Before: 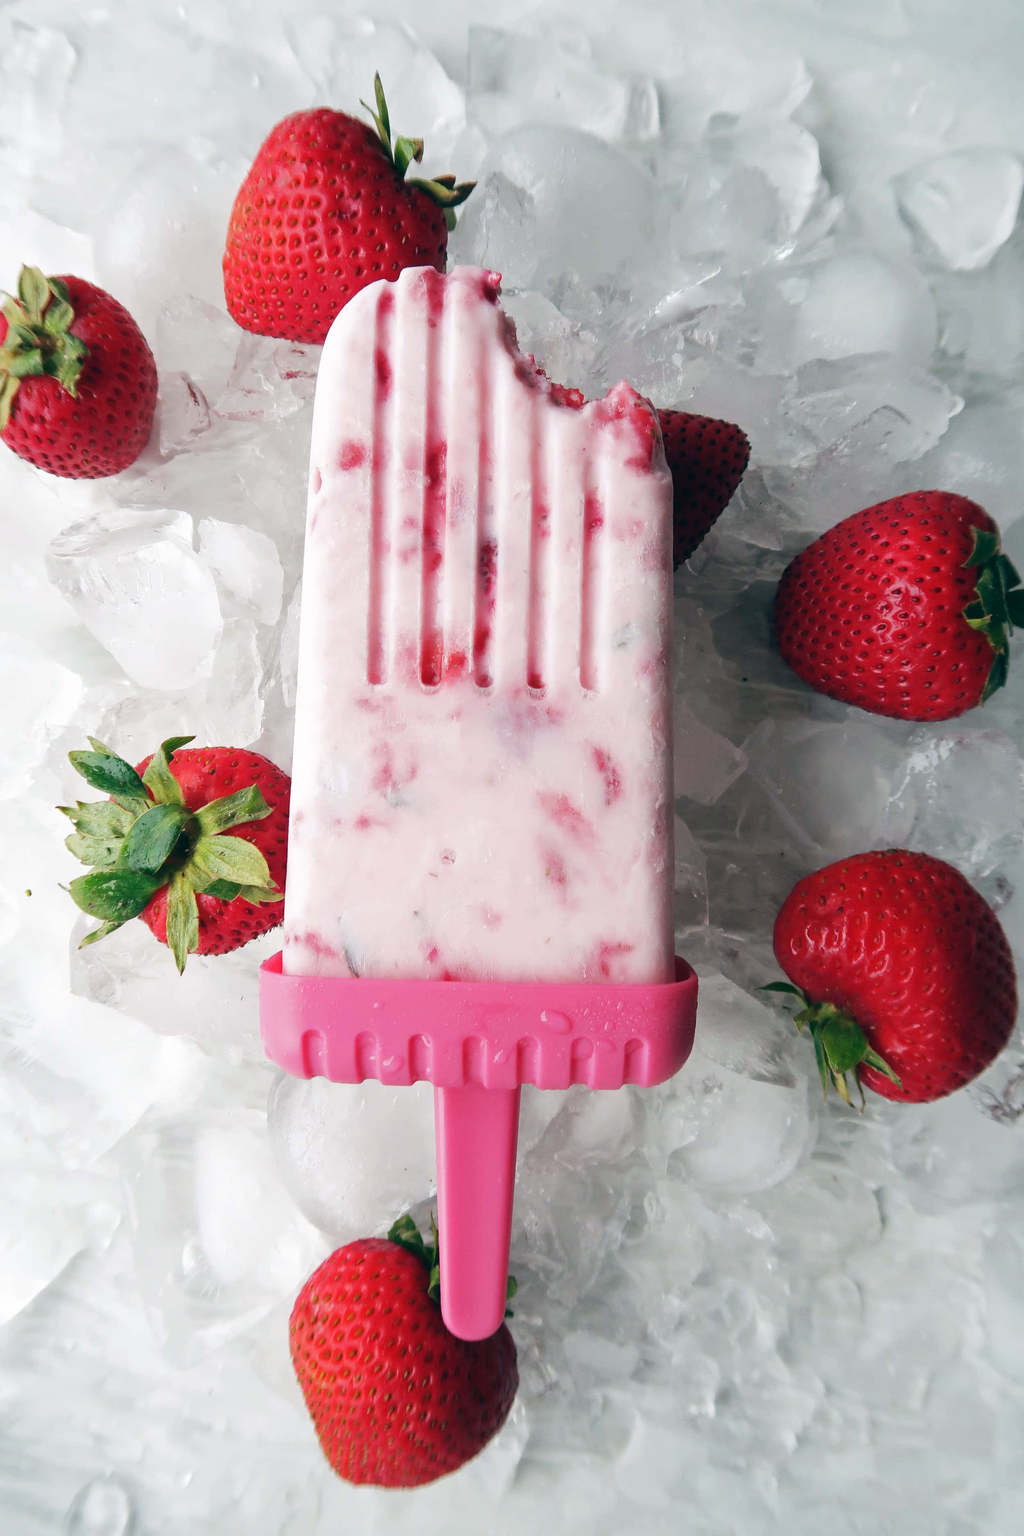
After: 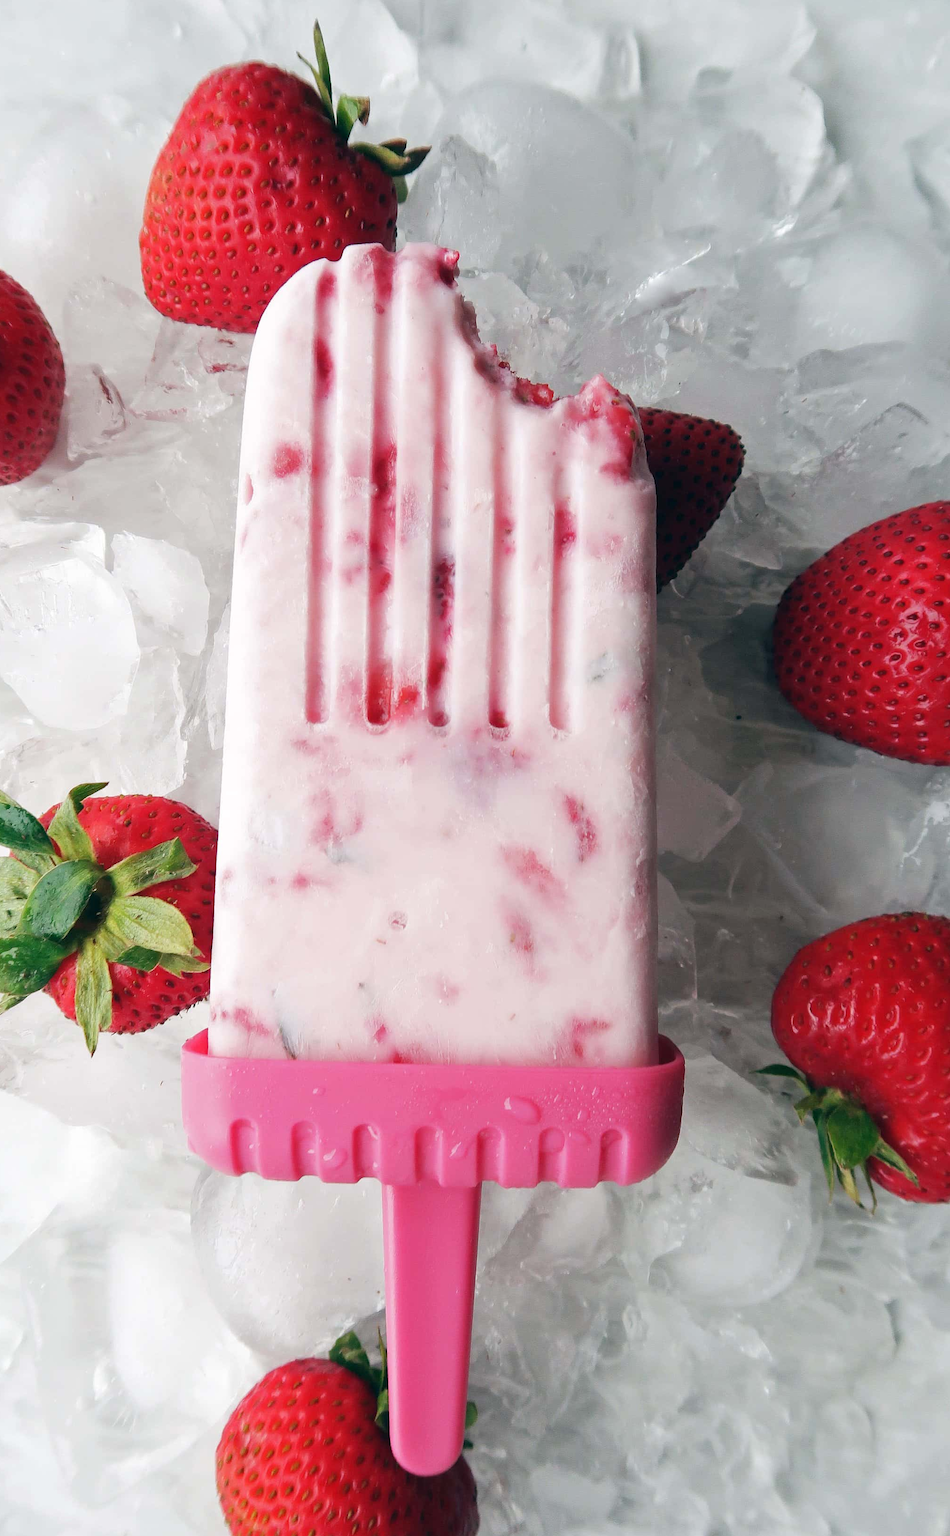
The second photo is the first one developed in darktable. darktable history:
crop: left 9.918%, top 3.528%, right 9.16%, bottom 9.265%
